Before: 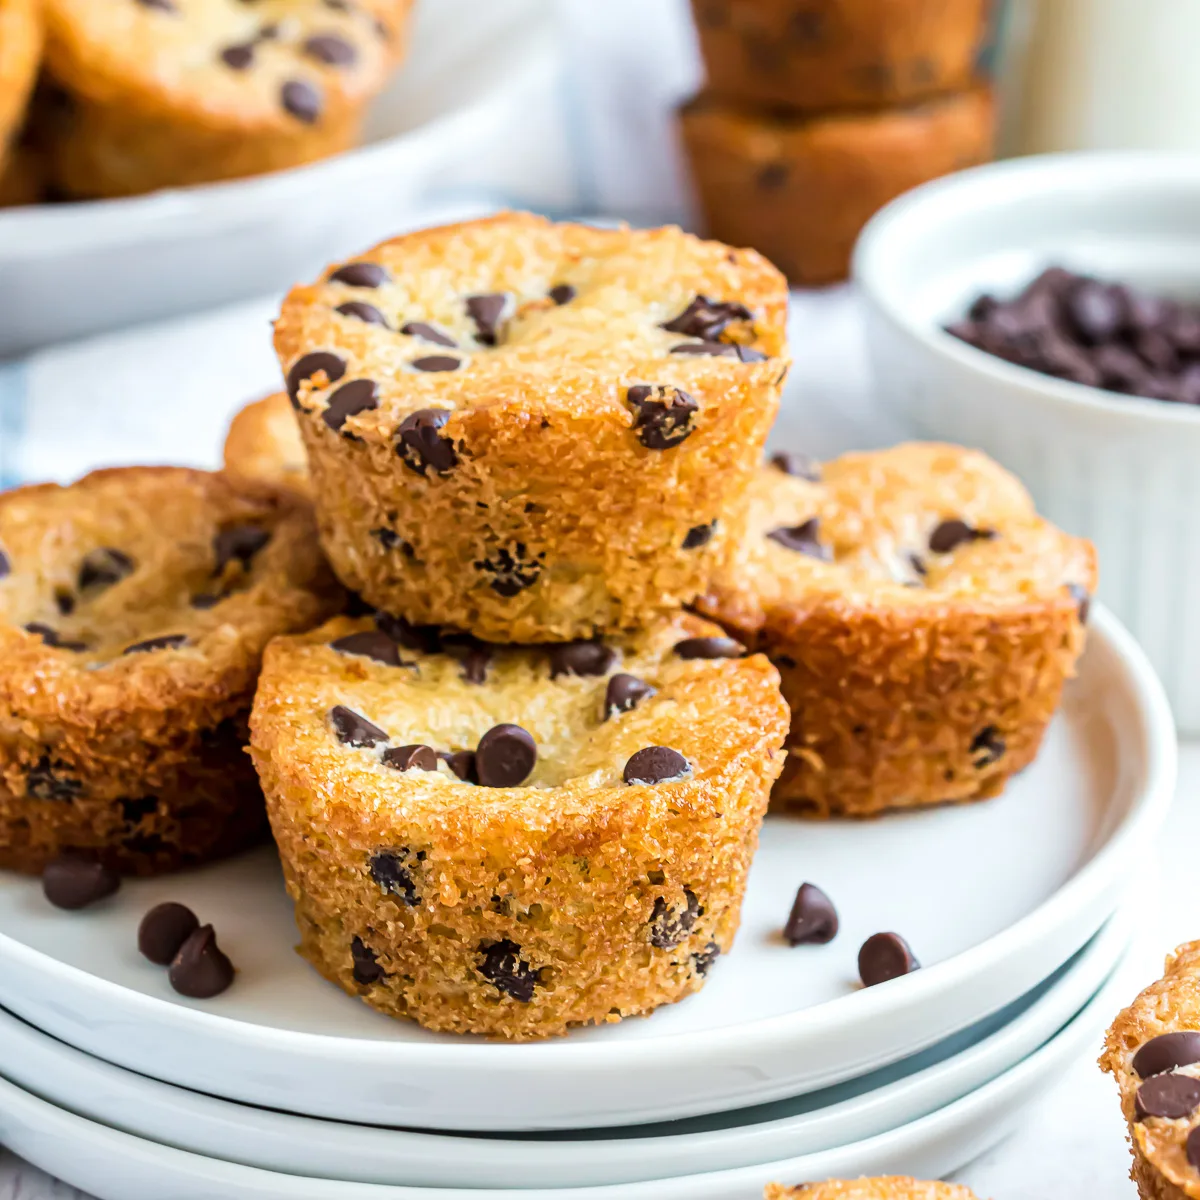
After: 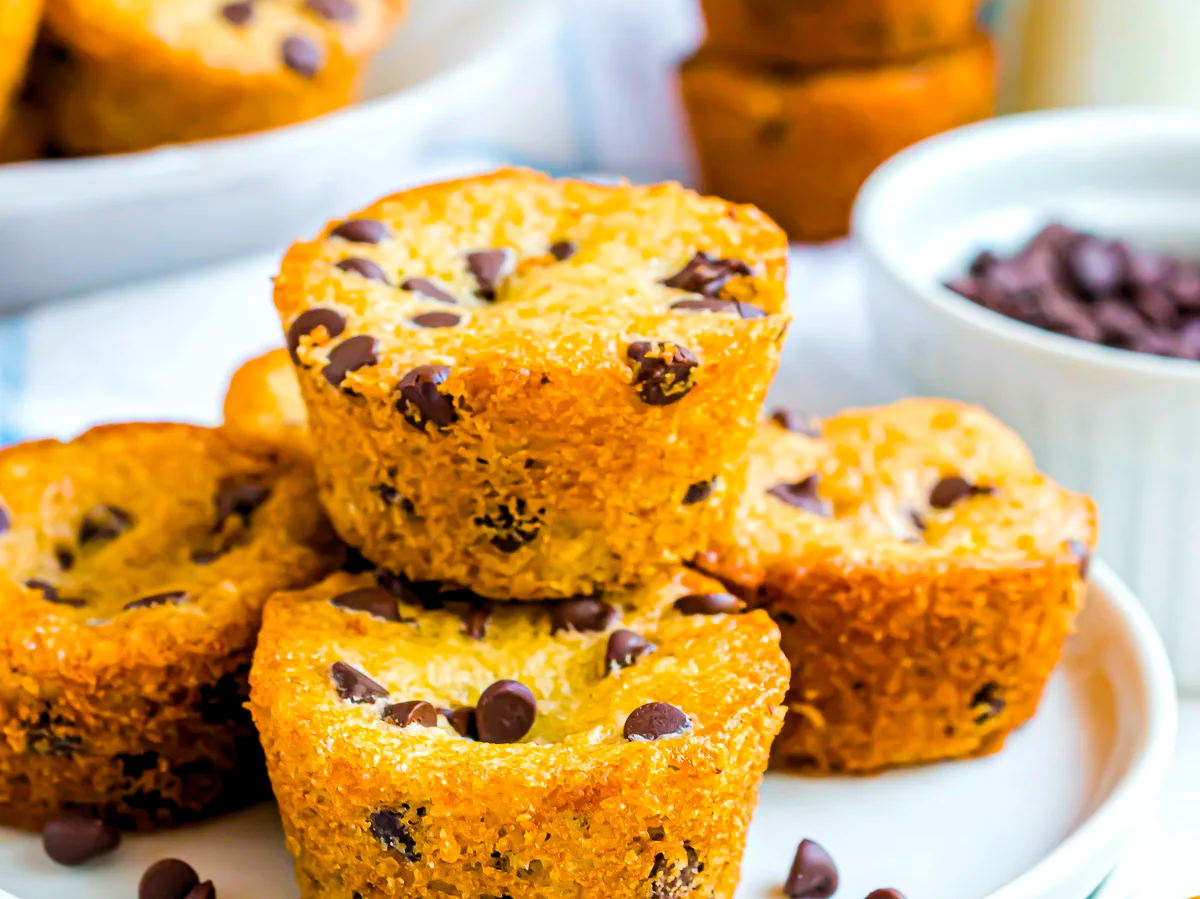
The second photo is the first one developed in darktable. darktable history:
crop: top 3.719%, bottom 21.282%
levels: levels [0.018, 0.493, 1]
color balance rgb: linear chroma grading › global chroma 14.988%, perceptual saturation grading › global saturation 28.934%, perceptual saturation grading › mid-tones 12.047%, perceptual saturation grading › shadows 10.369%, perceptual brilliance grading › mid-tones 10.496%, perceptual brilliance grading › shadows 14.56%
